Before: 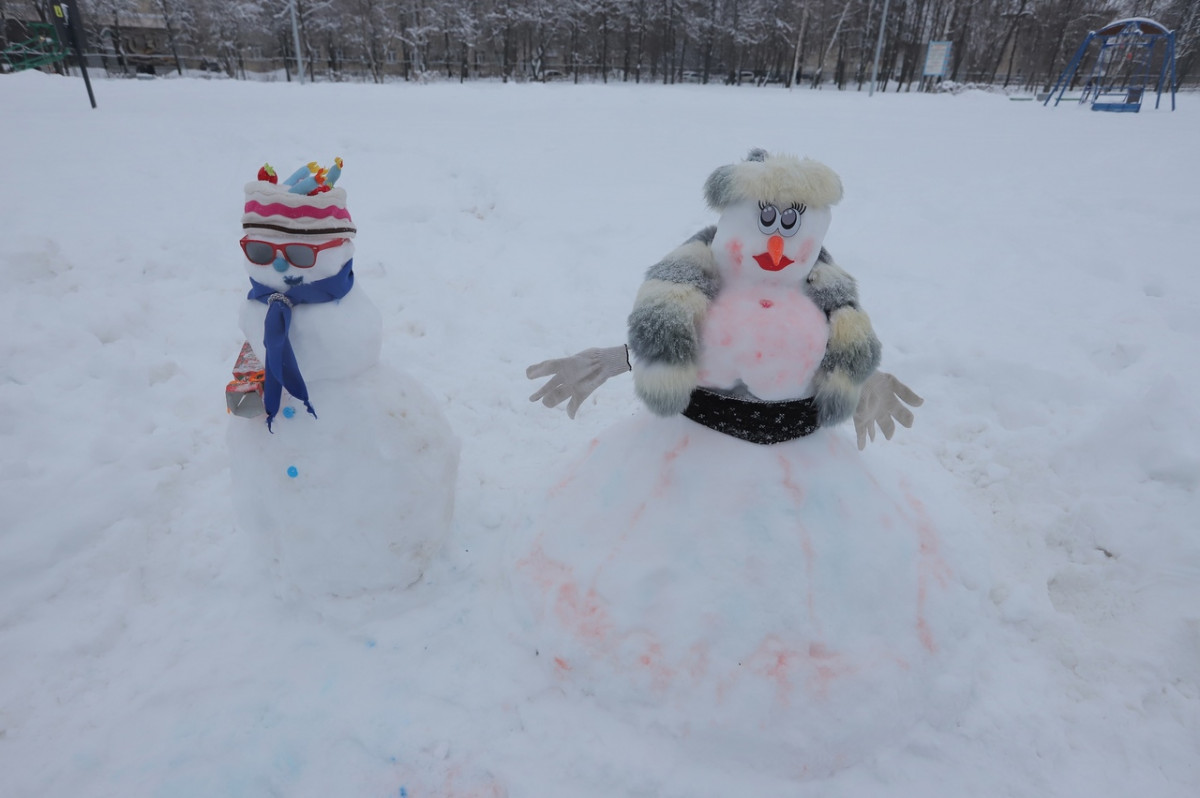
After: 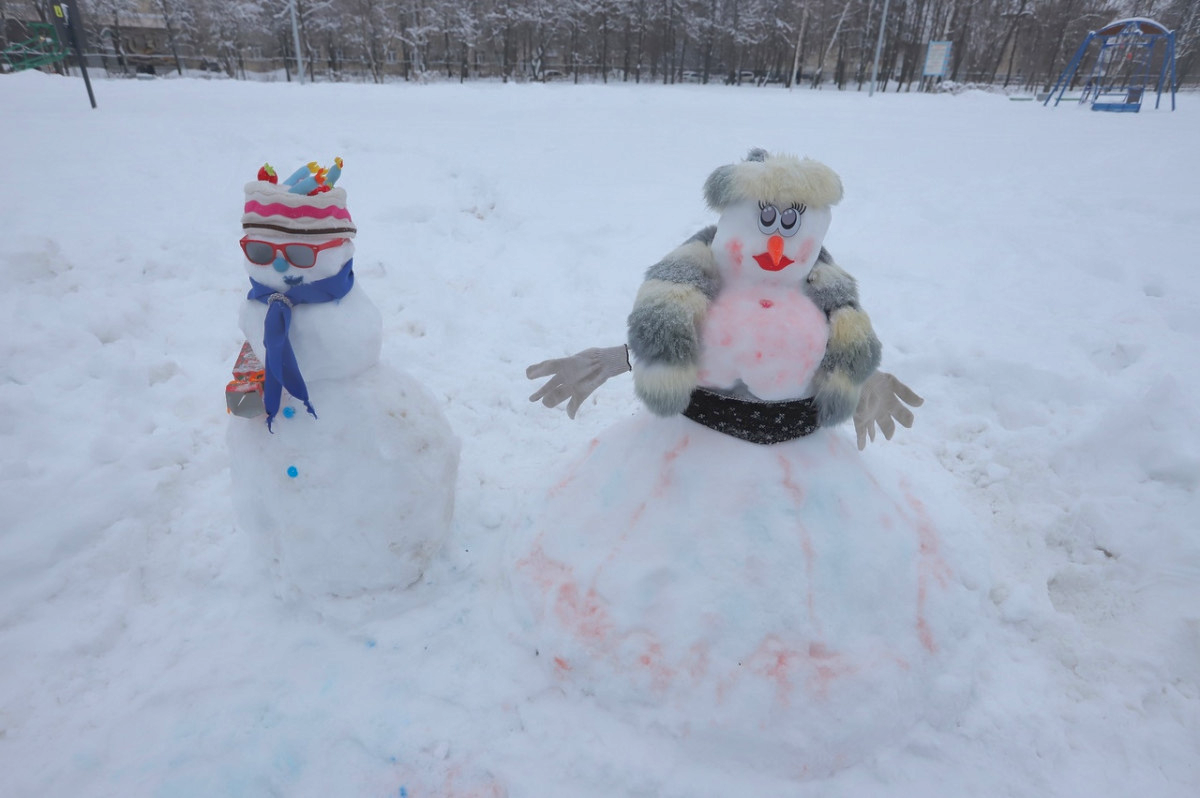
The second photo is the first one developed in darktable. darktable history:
shadows and highlights: on, module defaults
exposure: black level correction 0, exposure 0.498 EV, compensate highlight preservation false
